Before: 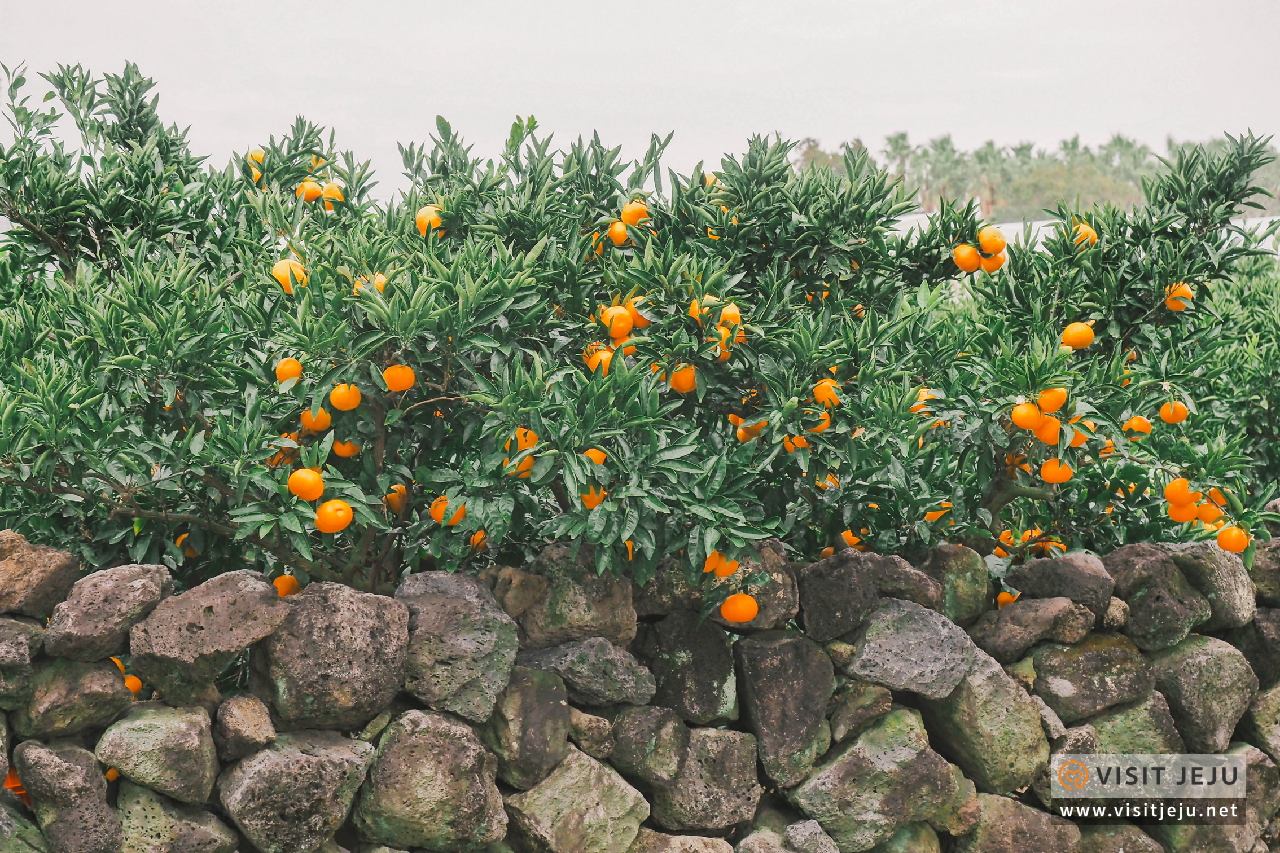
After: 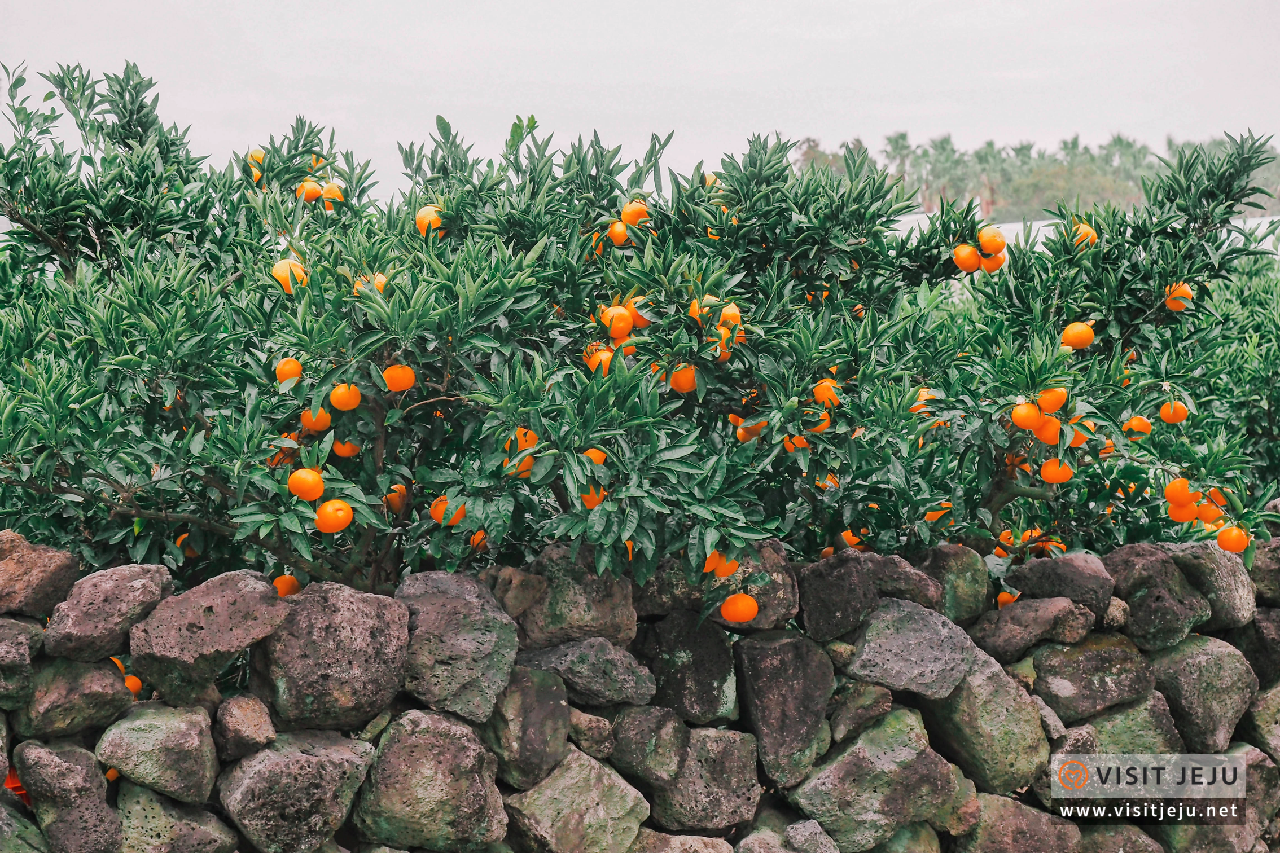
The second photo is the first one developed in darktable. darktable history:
tone curve: curves: ch0 [(0, 0) (0.106, 0.041) (0.256, 0.197) (0.37, 0.336) (0.513, 0.481) (0.667, 0.629) (1, 1)]; ch1 [(0, 0) (0.502, 0.505) (0.553, 0.577) (1, 1)]; ch2 [(0, 0) (0.5, 0.495) (0.56, 0.544) (1, 1)], color space Lab, independent channels, preserve colors none
